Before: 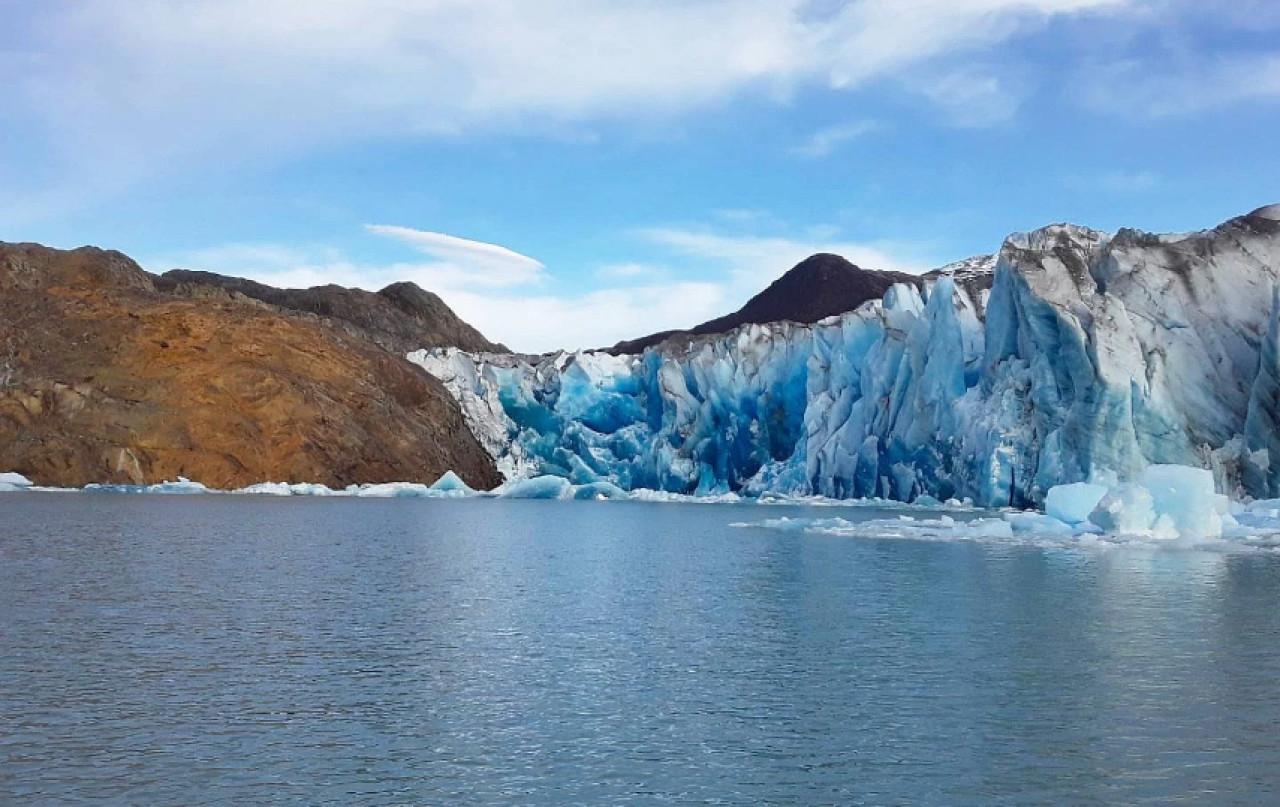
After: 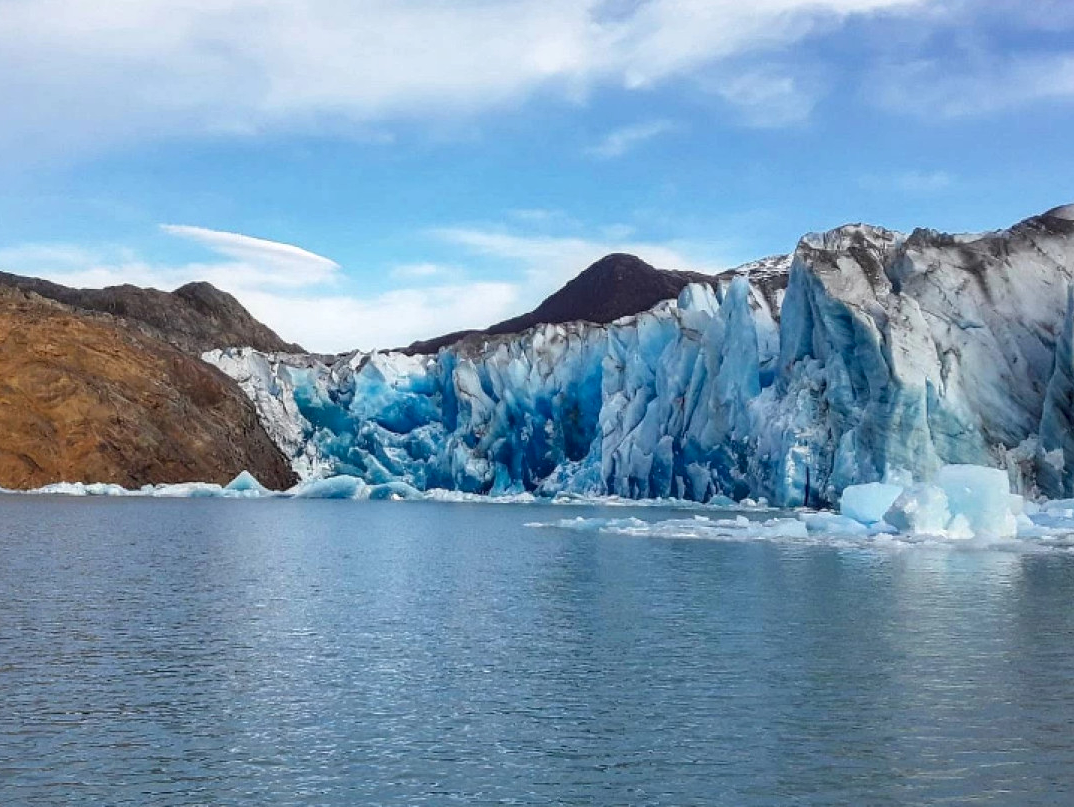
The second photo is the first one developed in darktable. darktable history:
crop: left 16.086%
local contrast: on, module defaults
